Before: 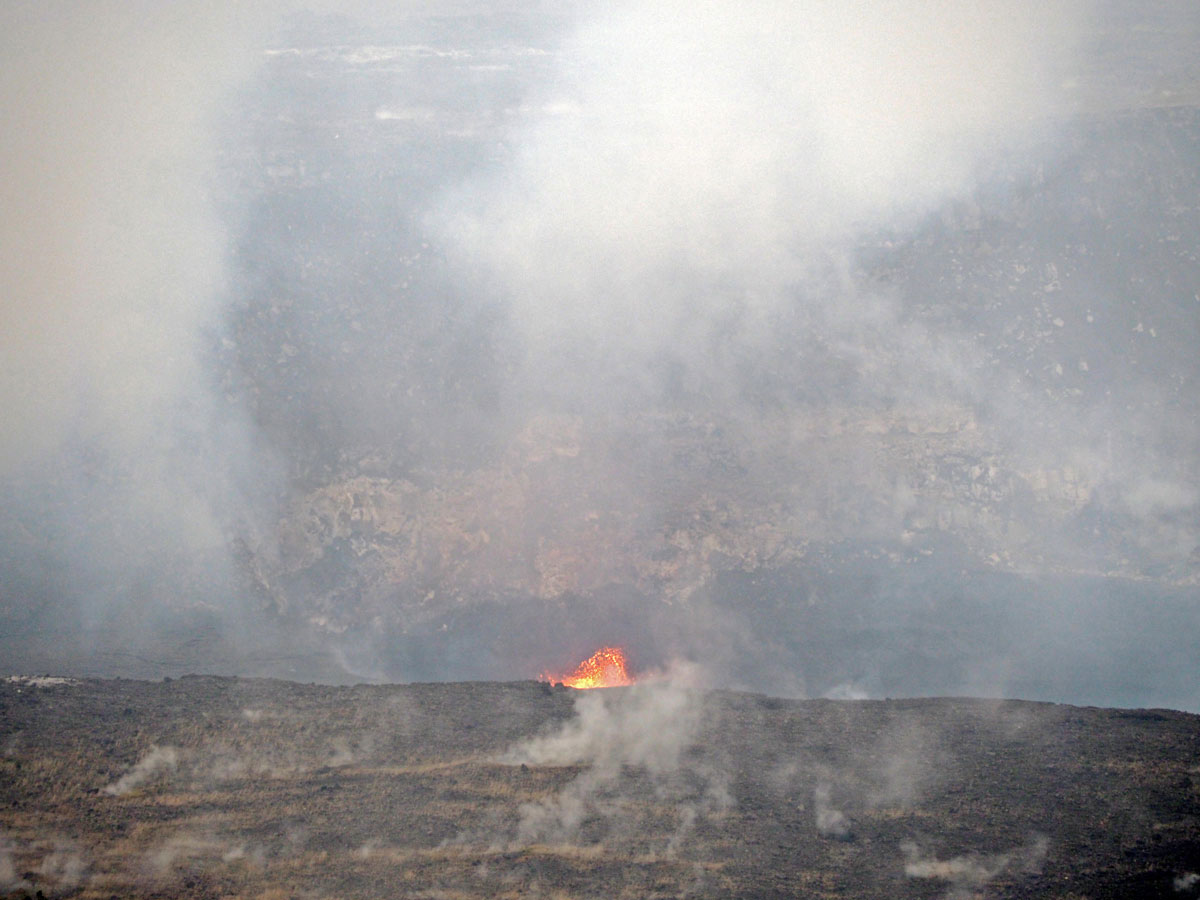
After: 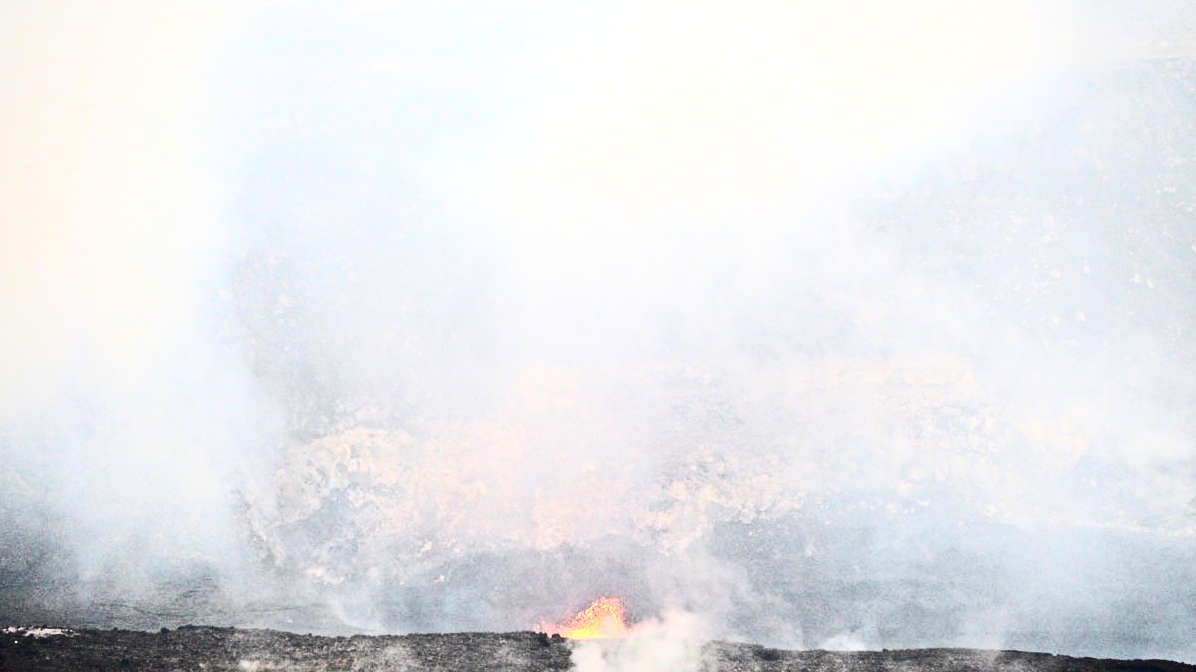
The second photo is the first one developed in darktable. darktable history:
contrast brightness saturation: contrast 0.913, brightness 0.191
crop: left 0.277%, top 5.48%, bottom 19.804%
